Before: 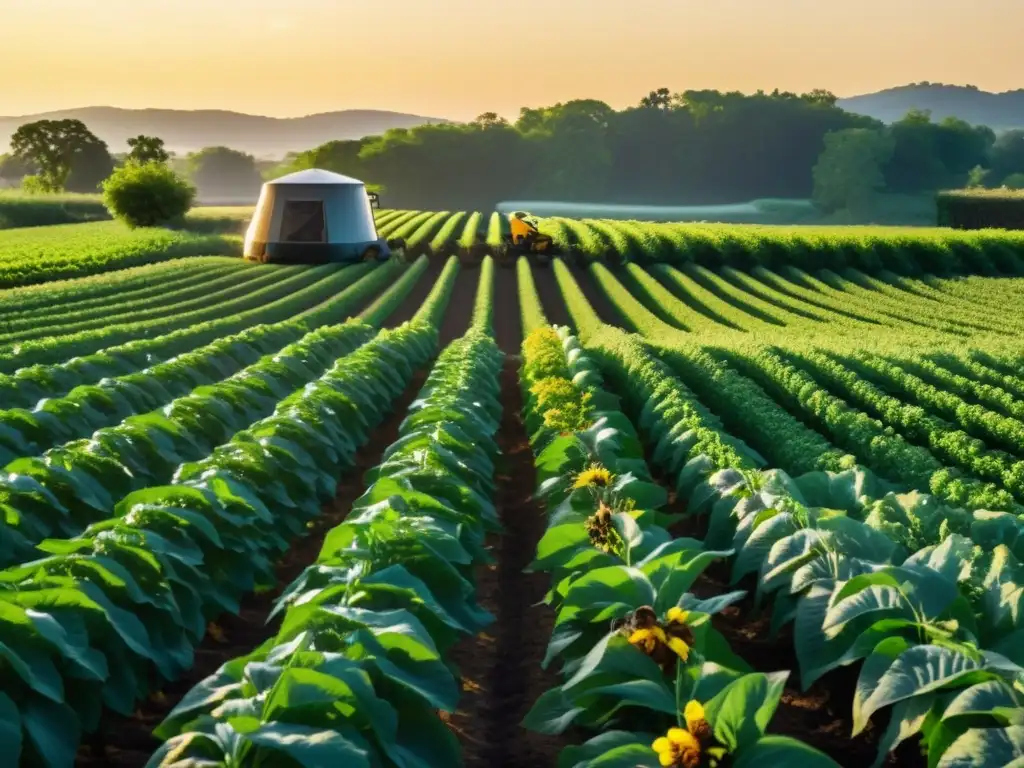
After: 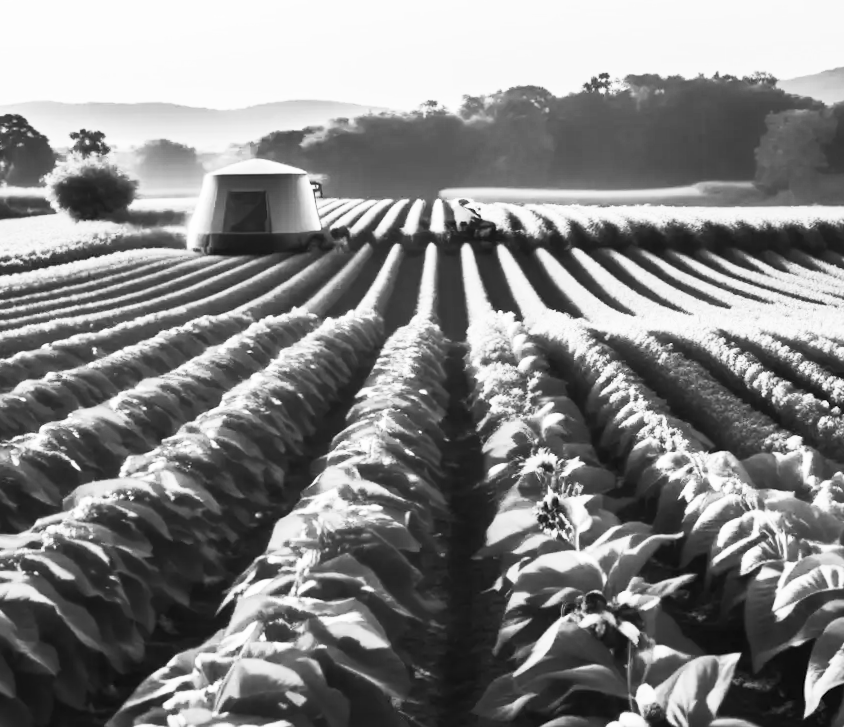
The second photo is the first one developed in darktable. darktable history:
contrast brightness saturation: contrast 0.53, brightness 0.47, saturation -1
crop and rotate: angle 1°, left 4.281%, top 0.642%, right 11.383%, bottom 2.486%
